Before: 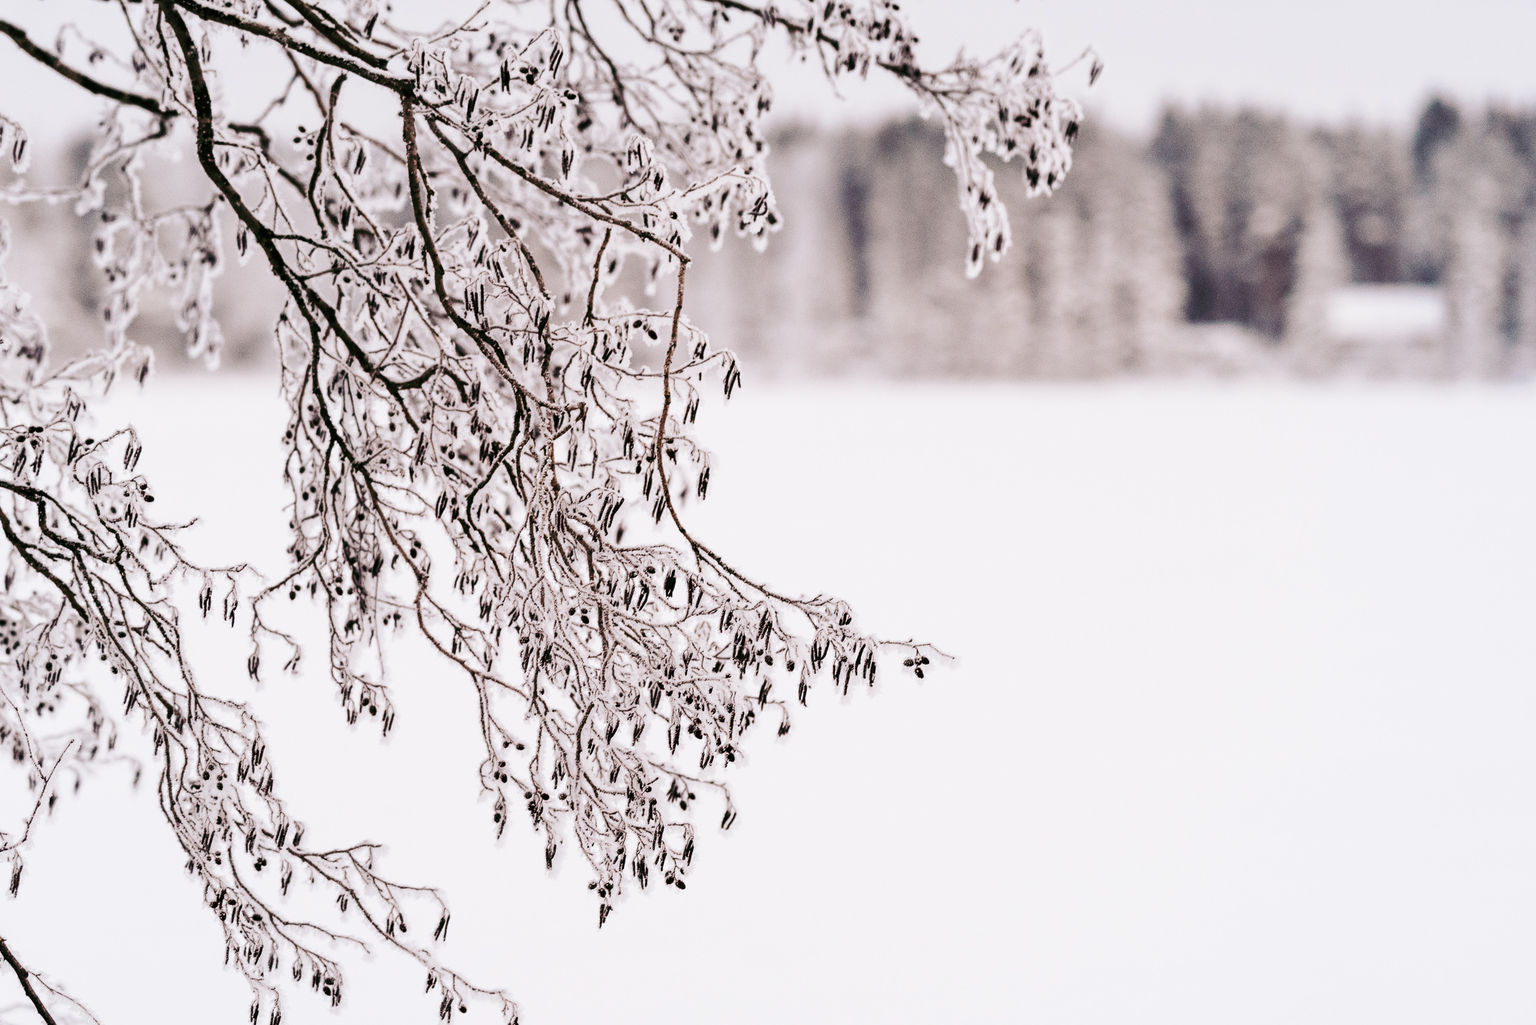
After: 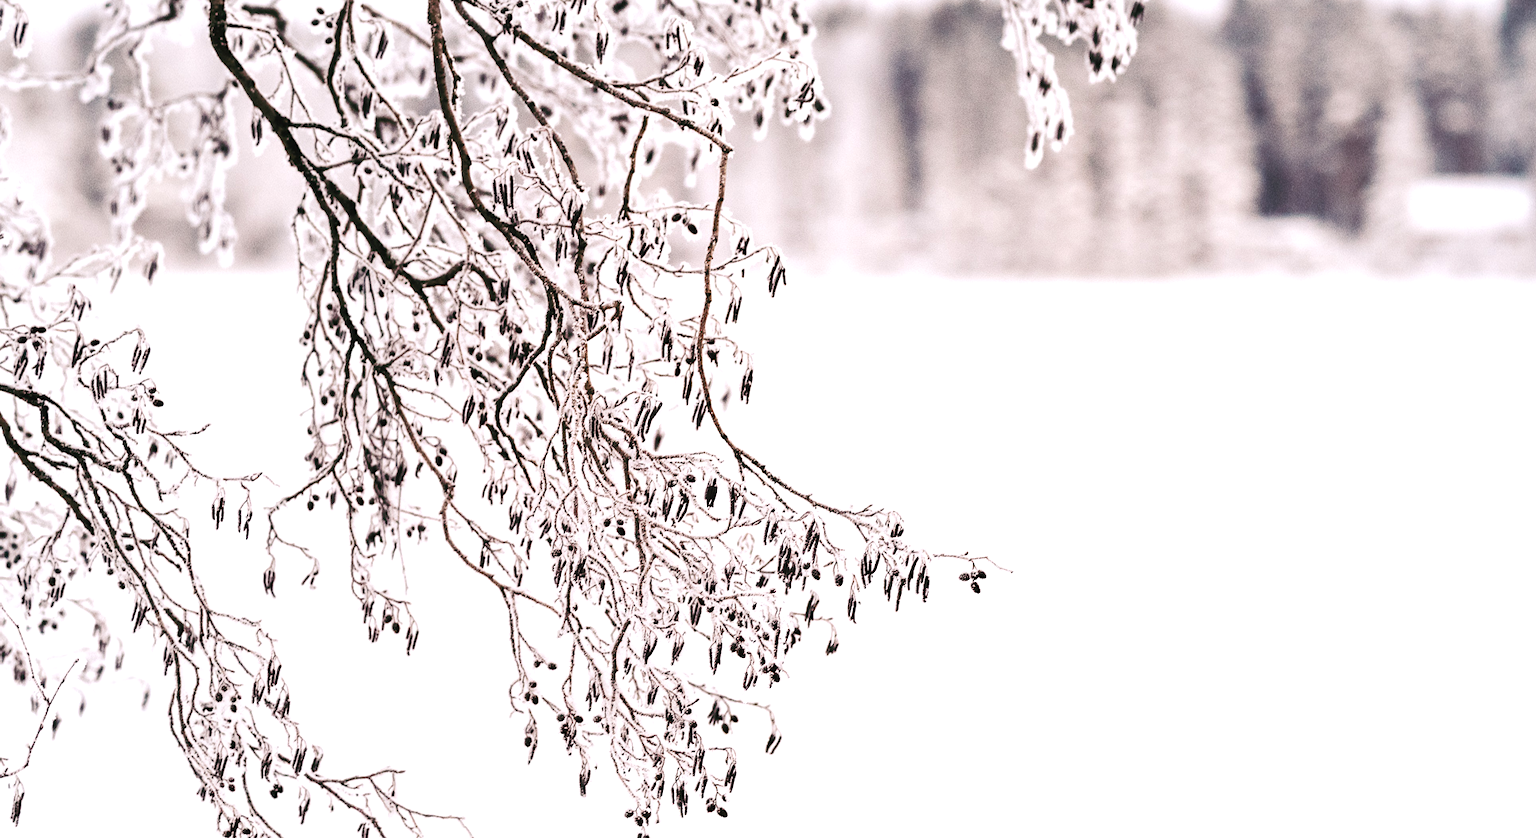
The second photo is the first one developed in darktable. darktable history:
exposure: black level correction -0.002, exposure 0.54 EV, compensate highlight preservation false
crop and rotate: angle 0.03°, top 11.643%, right 5.651%, bottom 11.189%
